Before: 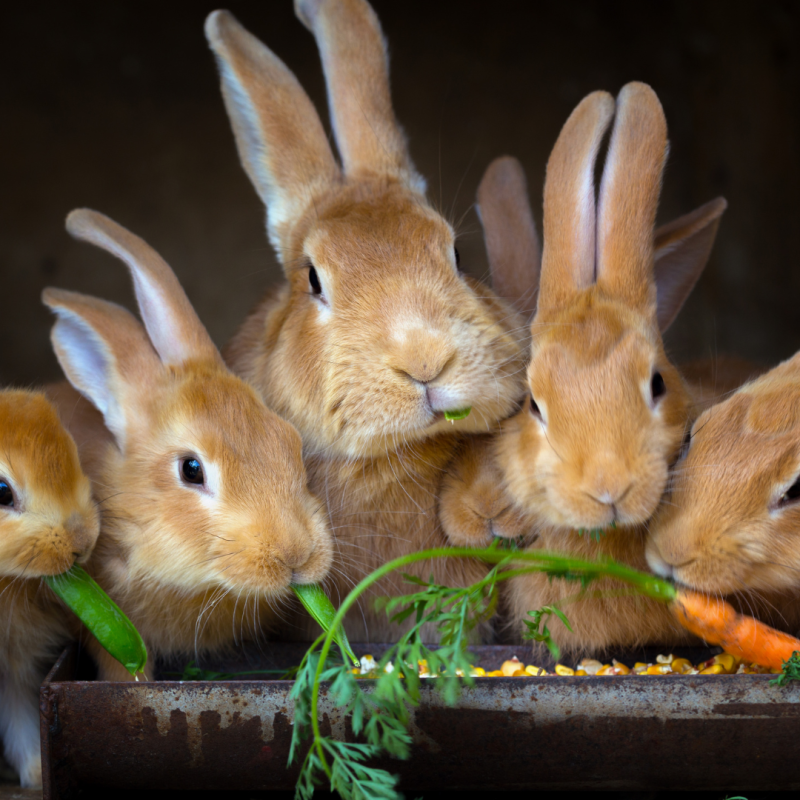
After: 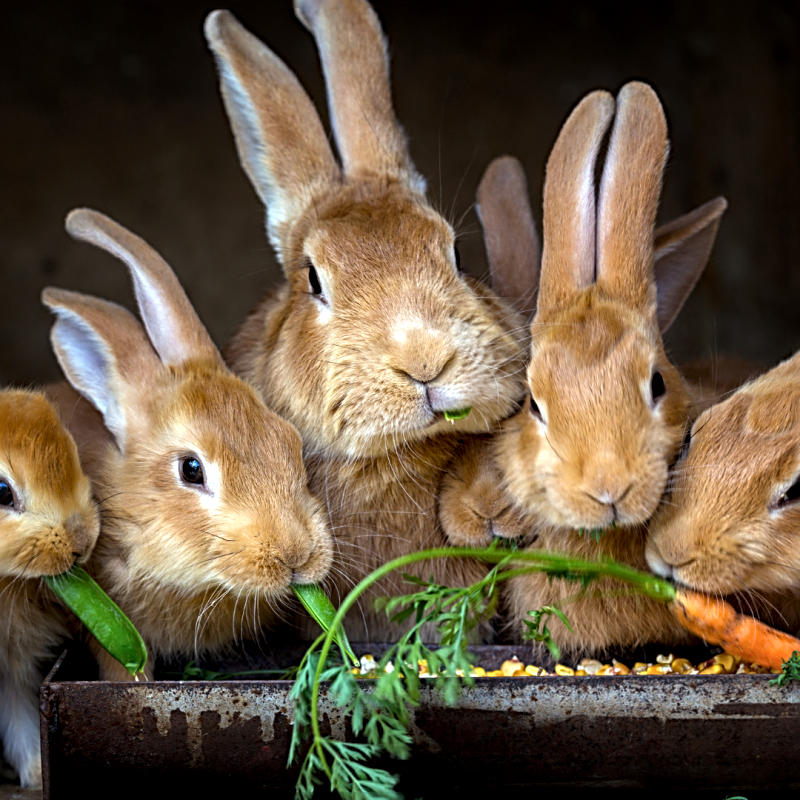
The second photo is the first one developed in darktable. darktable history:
local contrast: detail 150%
sharpen: radius 2.845, amount 0.72
